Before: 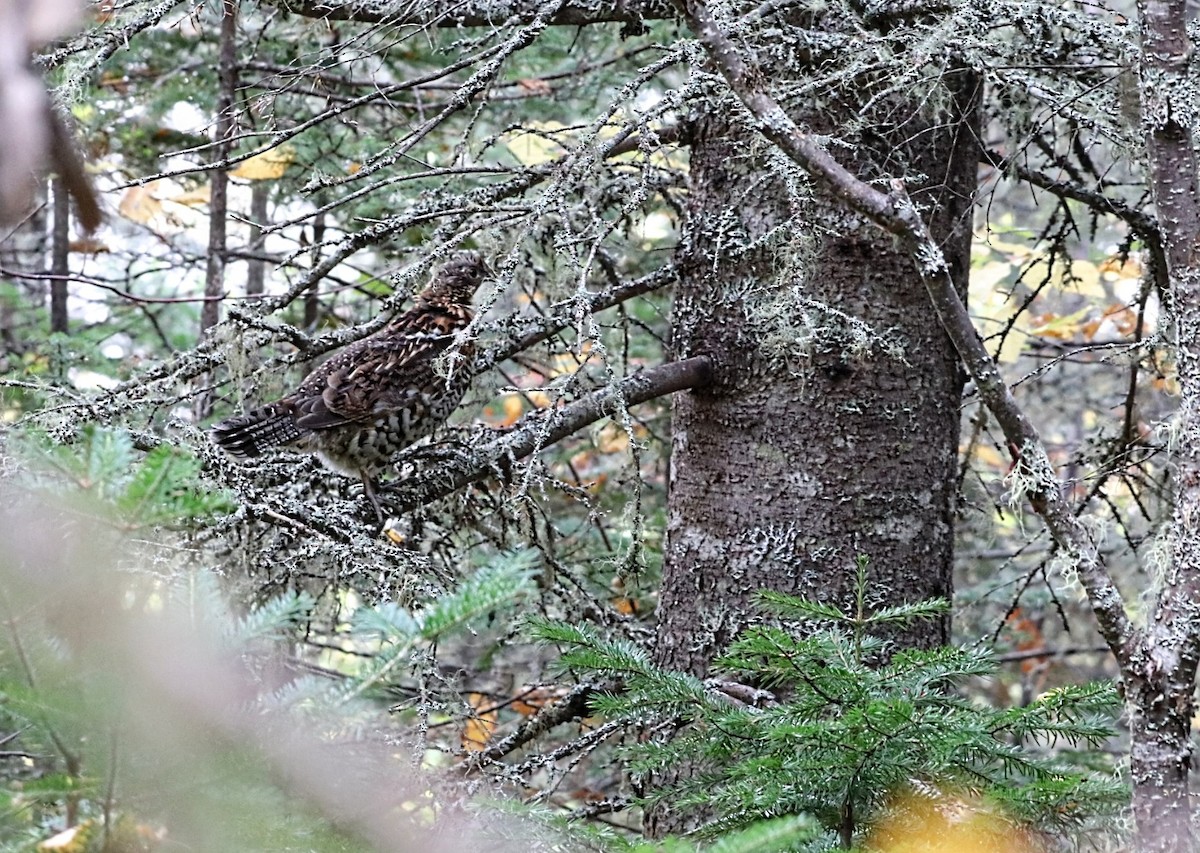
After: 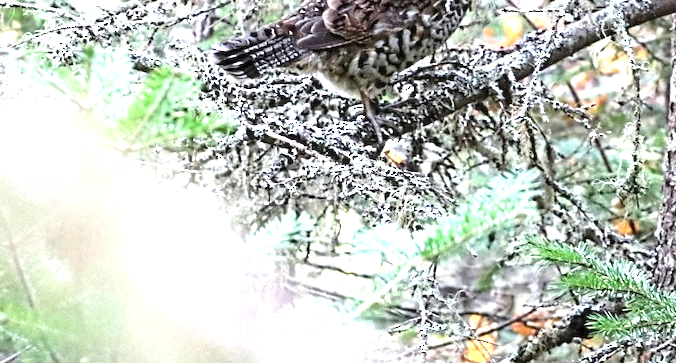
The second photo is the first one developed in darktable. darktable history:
exposure: black level correction 0, exposure 1.3 EV, compensate exposure bias true, compensate highlight preservation false
crop: top 44.483%, right 43.593%, bottom 12.892%
